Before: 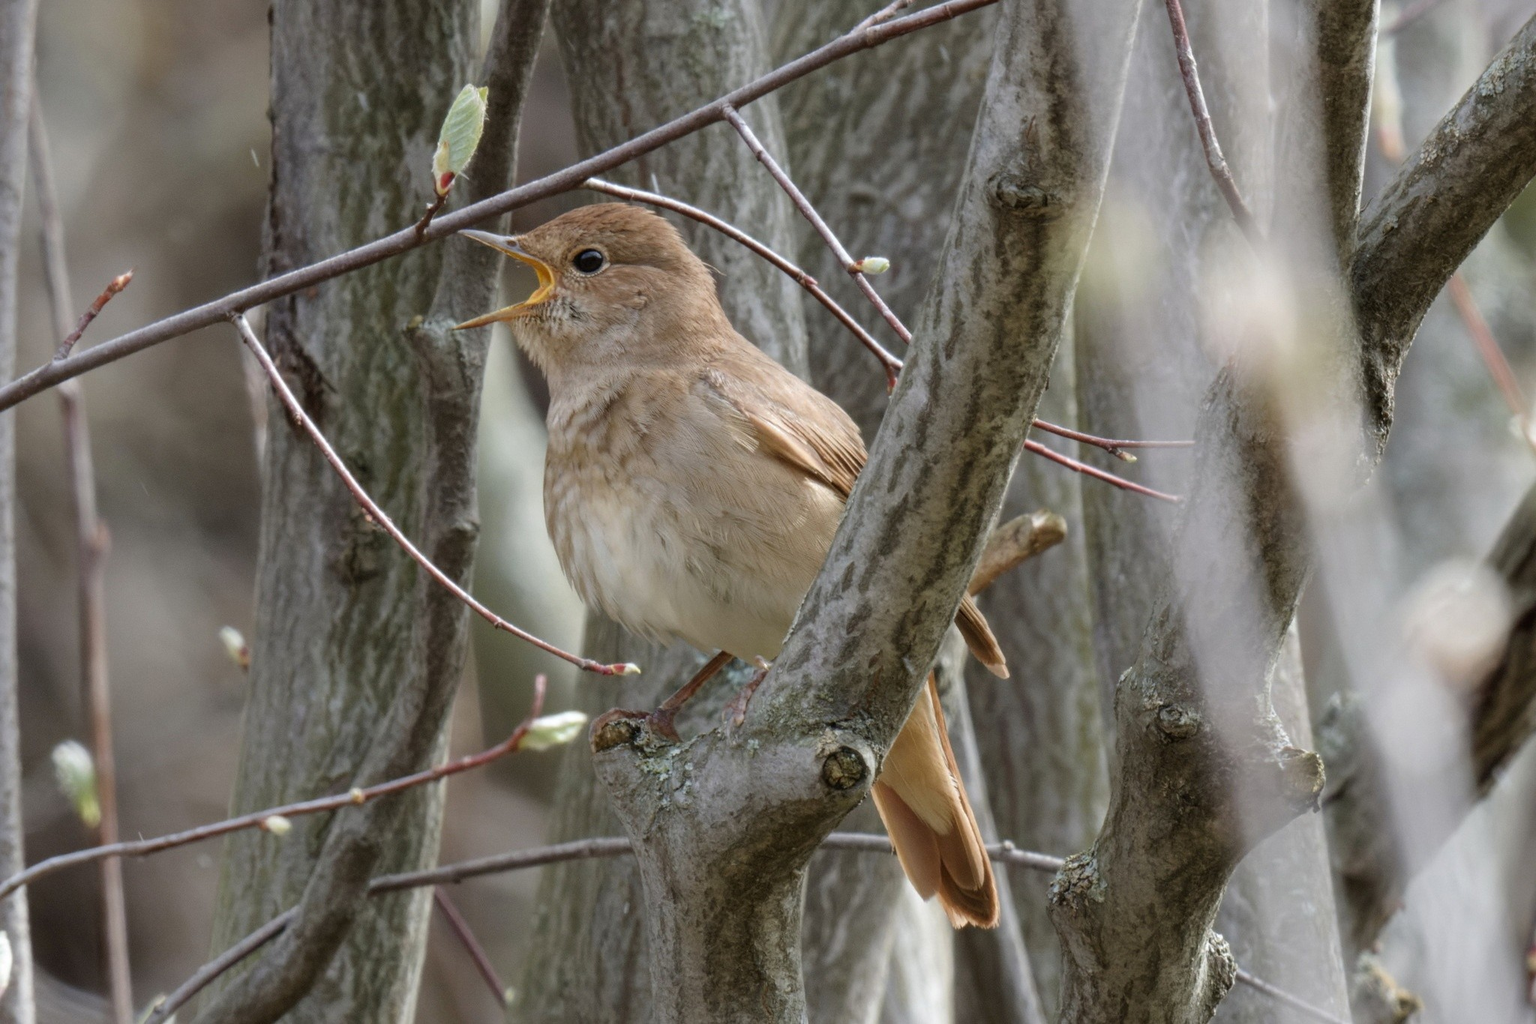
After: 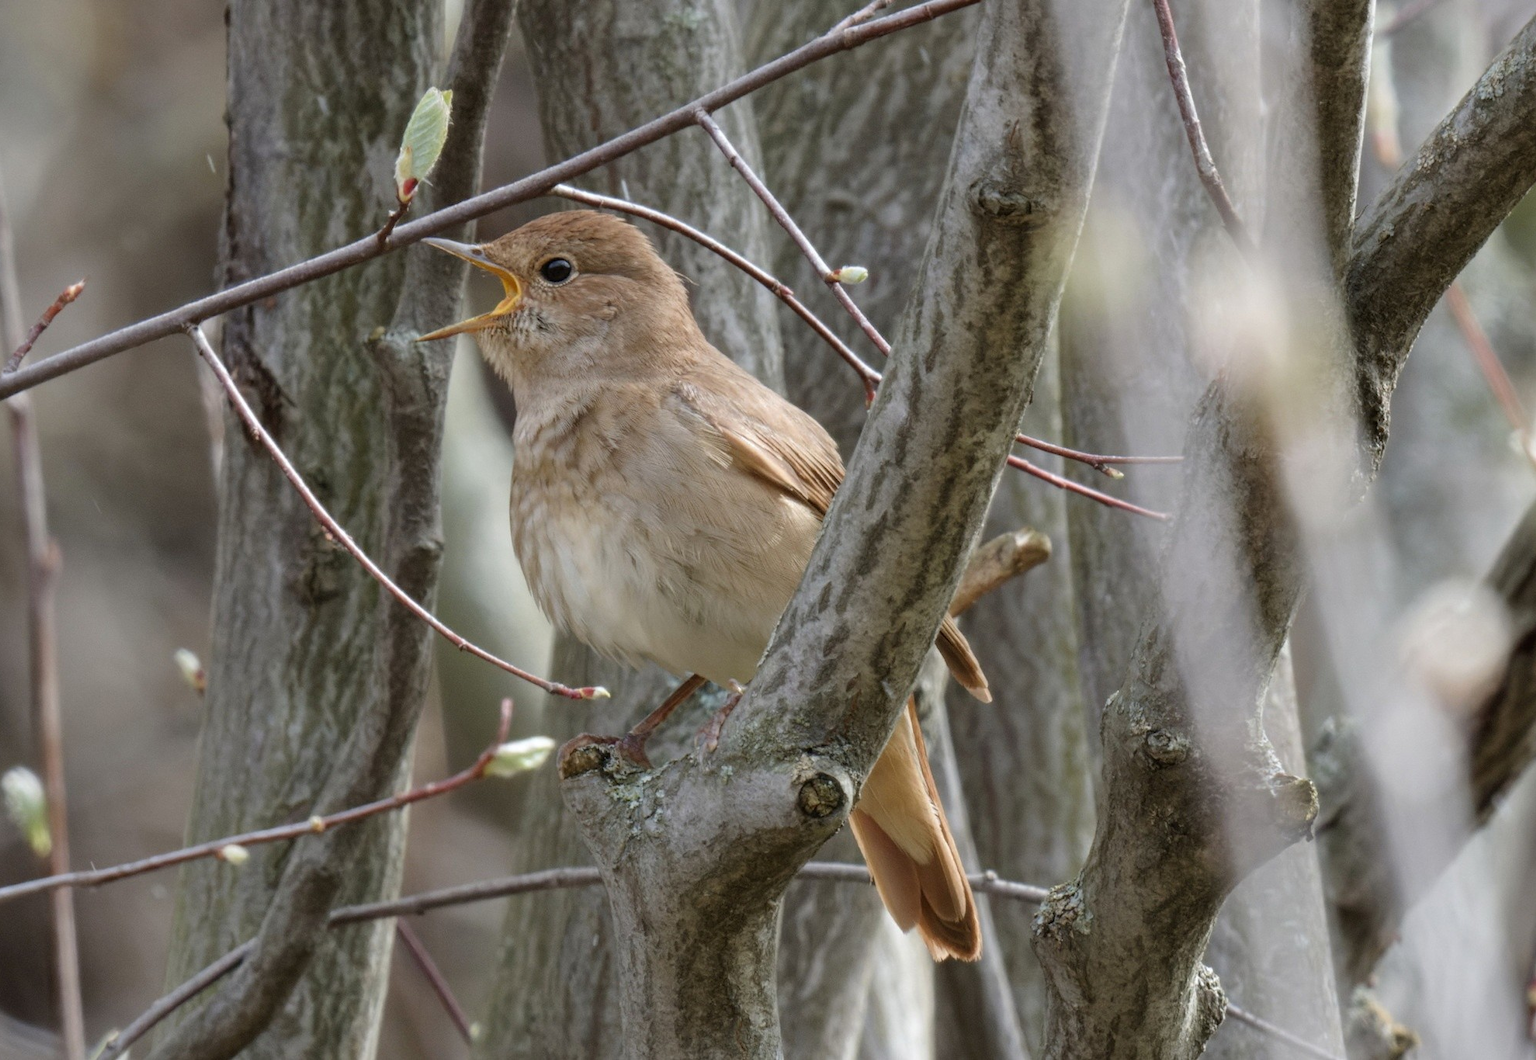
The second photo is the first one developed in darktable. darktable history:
crop and rotate: left 3.33%
shadows and highlights: shadows 30.87, highlights 0.298, soften with gaussian
